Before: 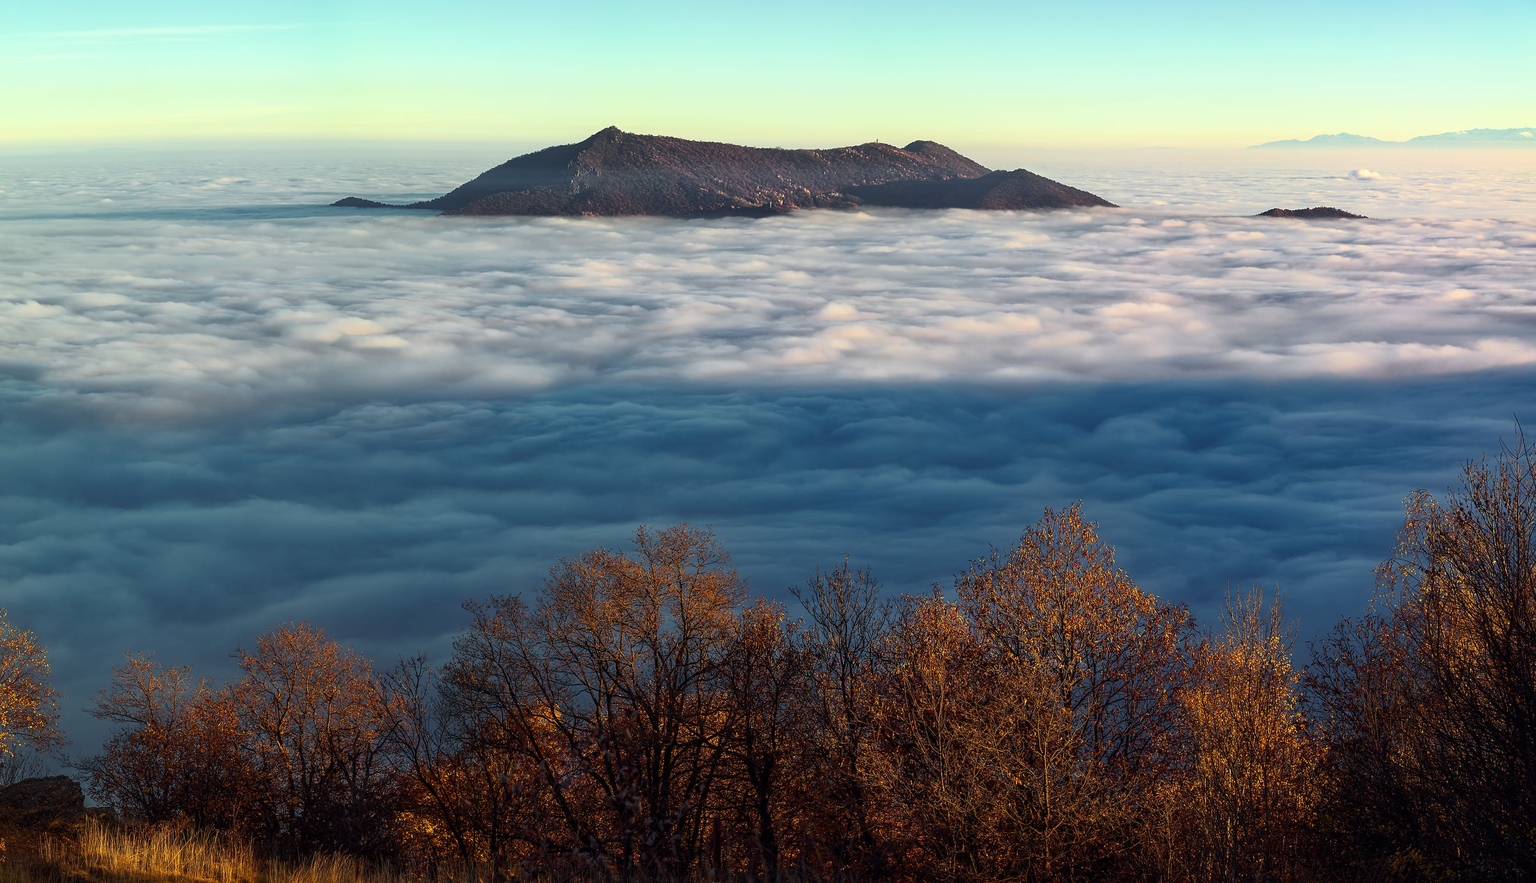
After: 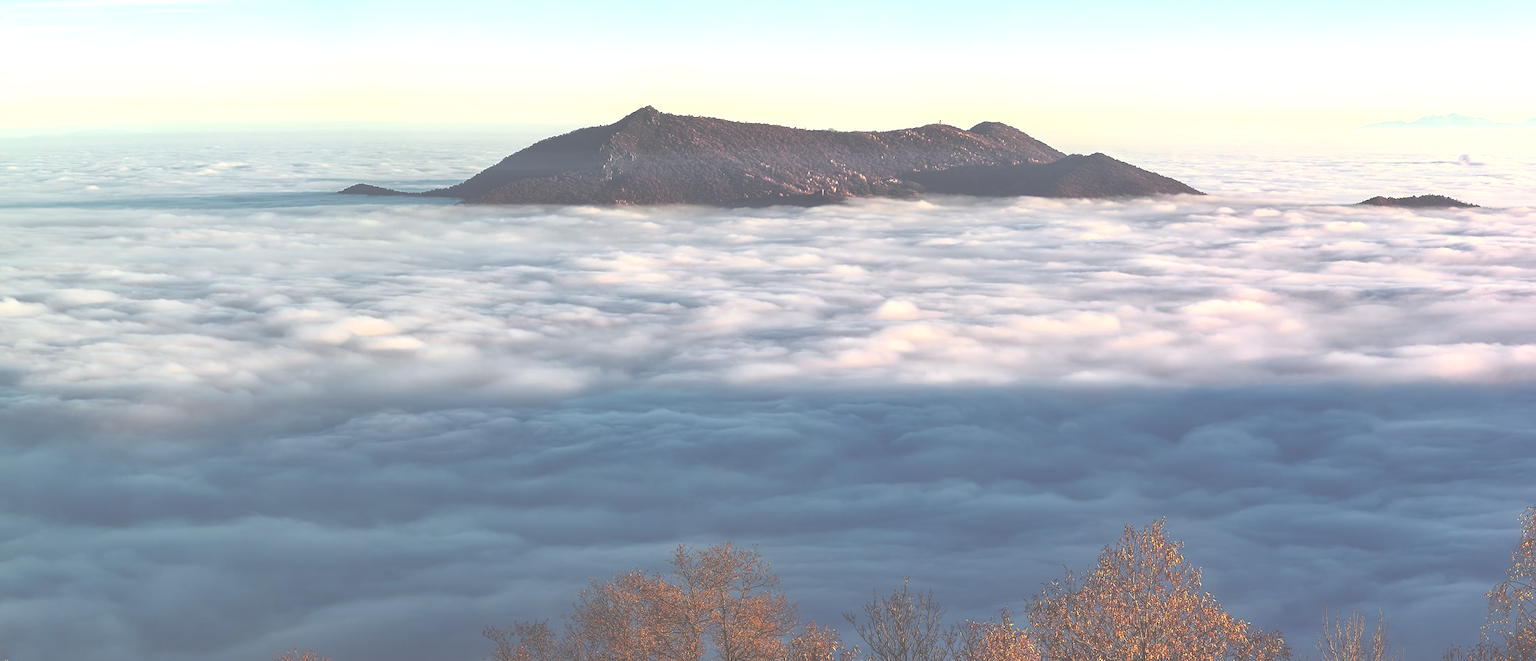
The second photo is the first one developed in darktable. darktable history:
crop: left 1.527%, top 3.447%, right 7.566%, bottom 28.429%
exposure: black level correction -0.073, exposure 0.503 EV, compensate exposure bias true, compensate highlight preservation false
color correction: highlights a* 3.12, highlights b* -1.24, shadows a* -0.07, shadows b* 2.08, saturation 0.984
